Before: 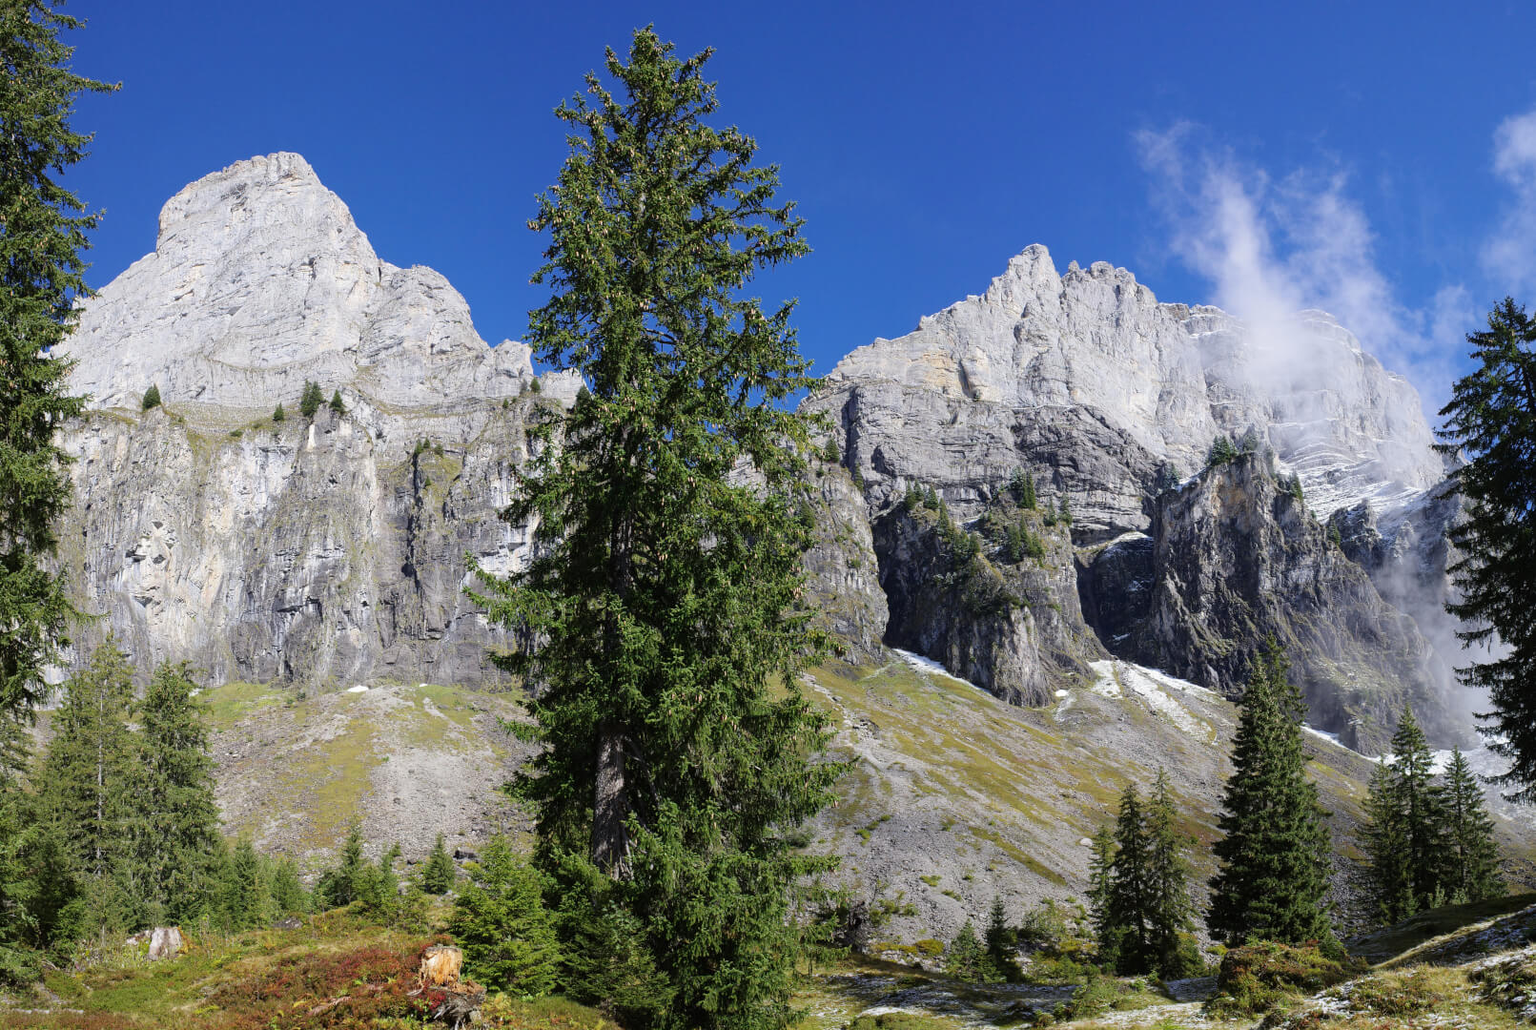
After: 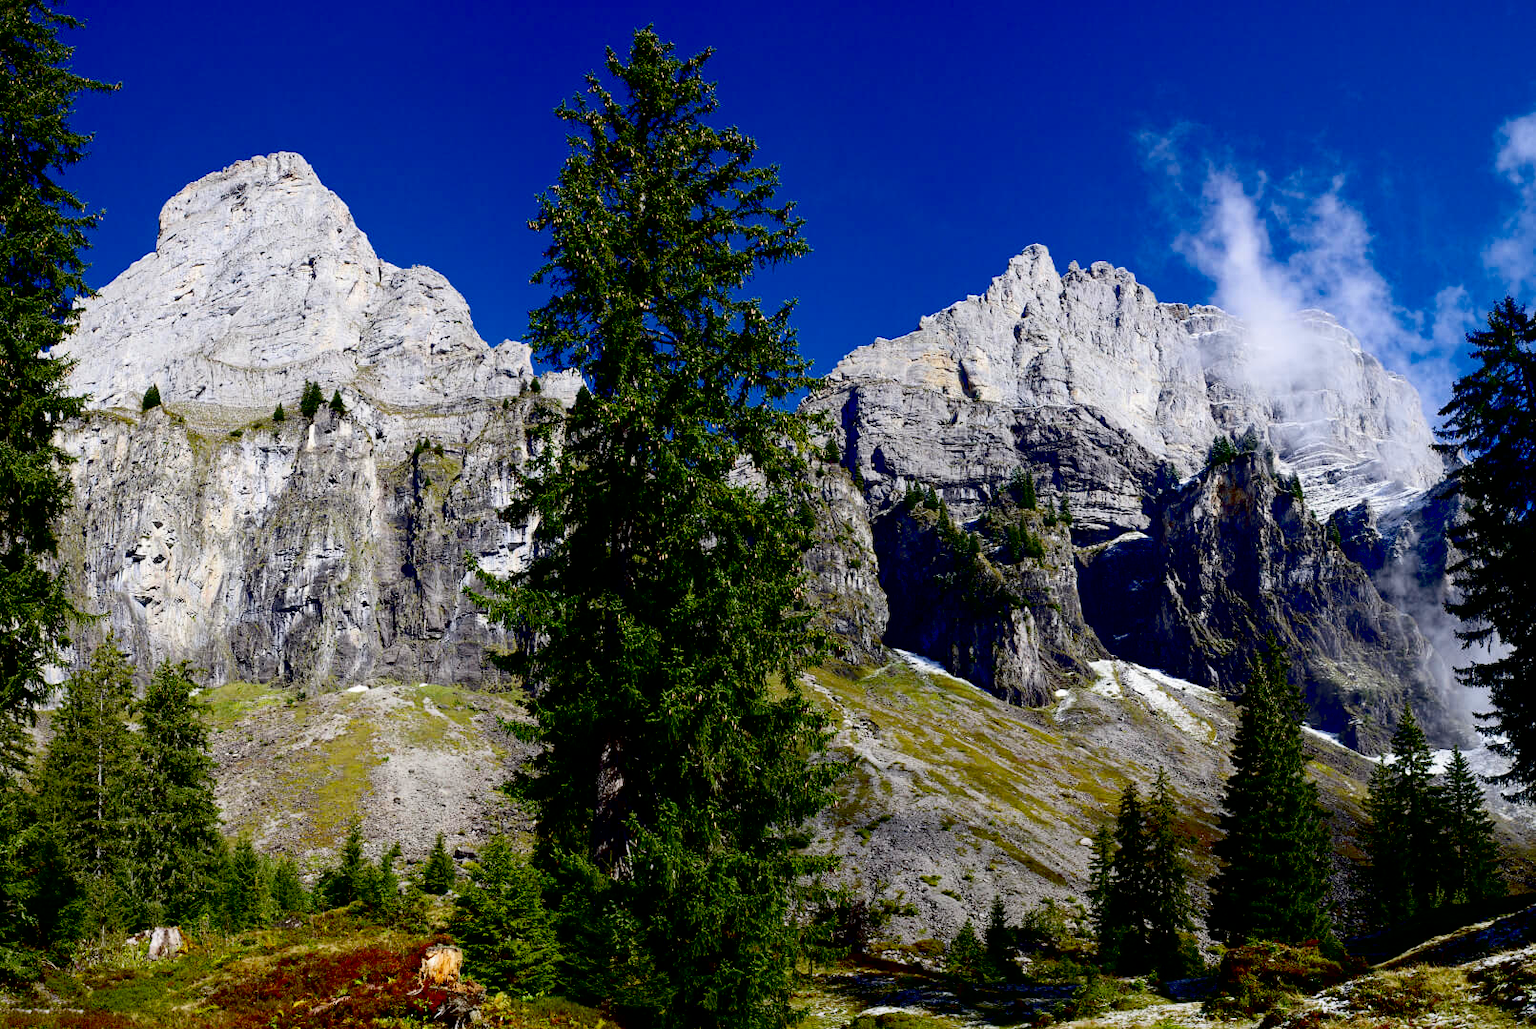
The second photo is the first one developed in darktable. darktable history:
exposure: black level correction 0.055, exposure -0.036 EV, compensate highlight preservation false
haze removal: compatibility mode true, adaptive false
contrast brightness saturation: contrast 0.203, brightness -0.109, saturation 0.104
